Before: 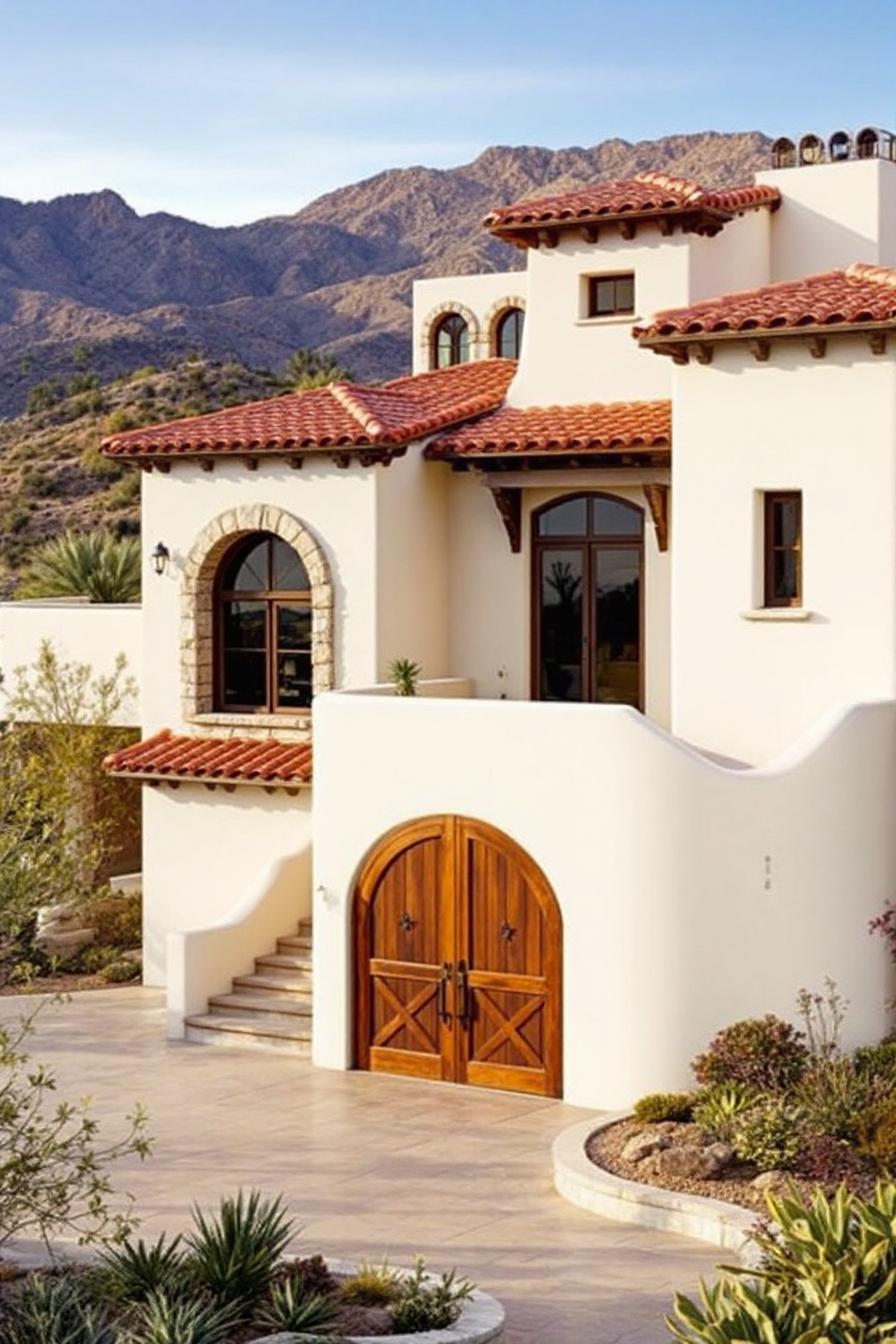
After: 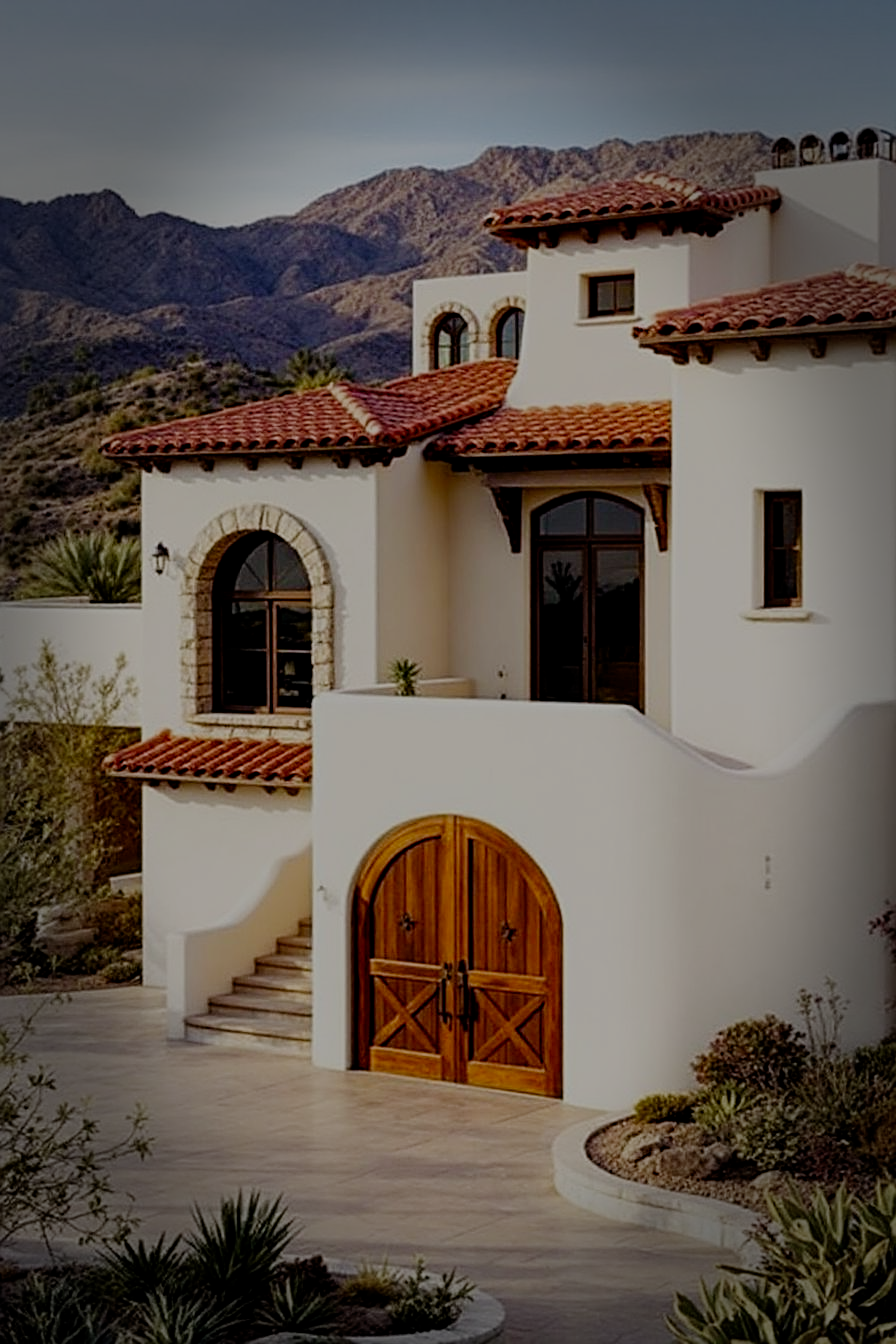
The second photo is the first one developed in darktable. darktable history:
vignetting: fall-off start 66.7%, fall-off radius 39.74%, brightness -0.576, saturation -0.258, automatic ratio true, width/height ratio 0.671, dithering 16-bit output
sharpen: on, module defaults
contrast brightness saturation: contrast 0.08, saturation 0.02
exposure: exposure -0.492 EV, compensate highlight preservation false
filmic rgb: middle gray luminance 30%, black relative exposure -9 EV, white relative exposure 7 EV, threshold 6 EV, target black luminance 0%, hardness 2.94, latitude 2.04%, contrast 0.963, highlights saturation mix 5%, shadows ↔ highlights balance 12.16%, add noise in highlights 0, preserve chrominance no, color science v3 (2019), use custom middle-gray values true, iterations of high-quality reconstruction 0, contrast in highlights soft, enable highlight reconstruction true
